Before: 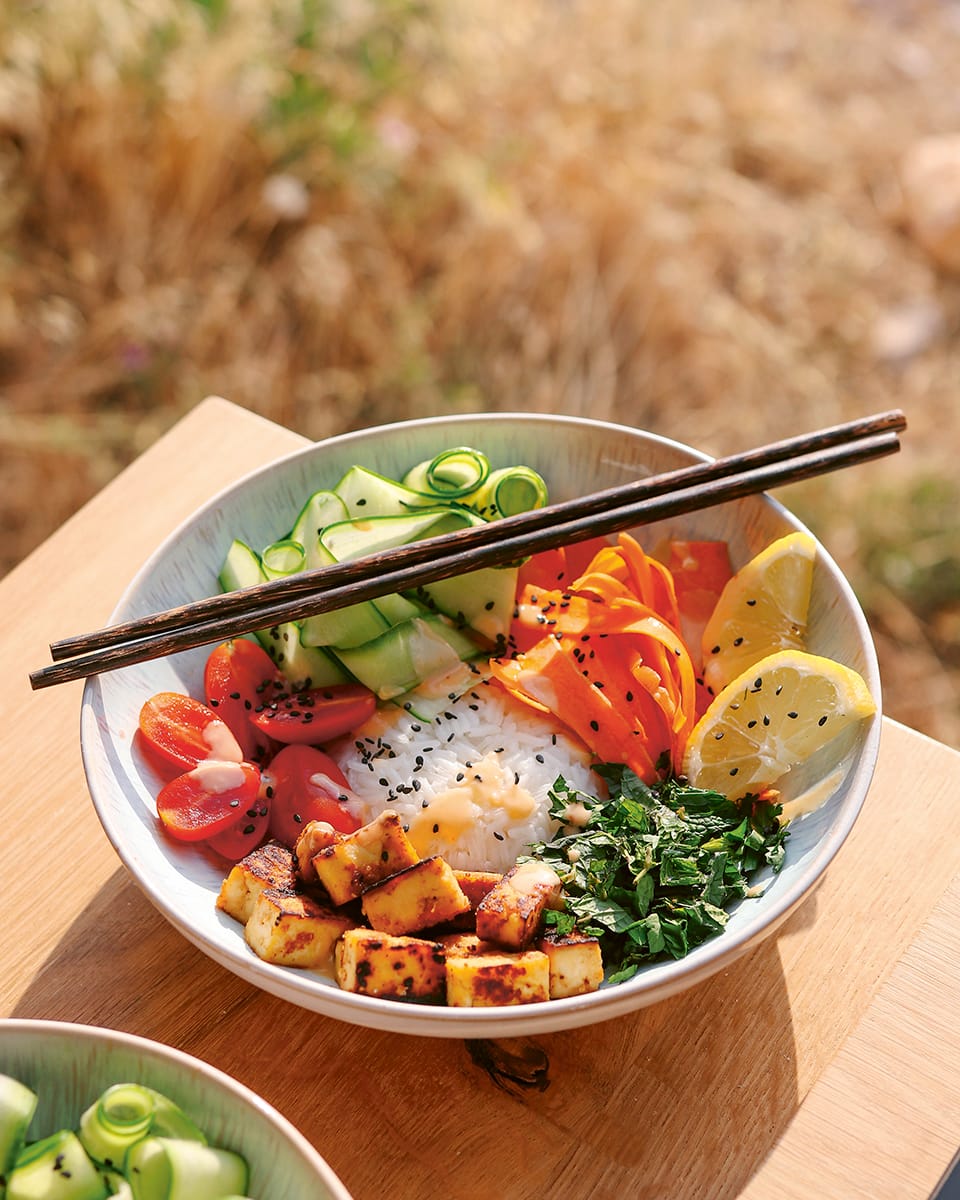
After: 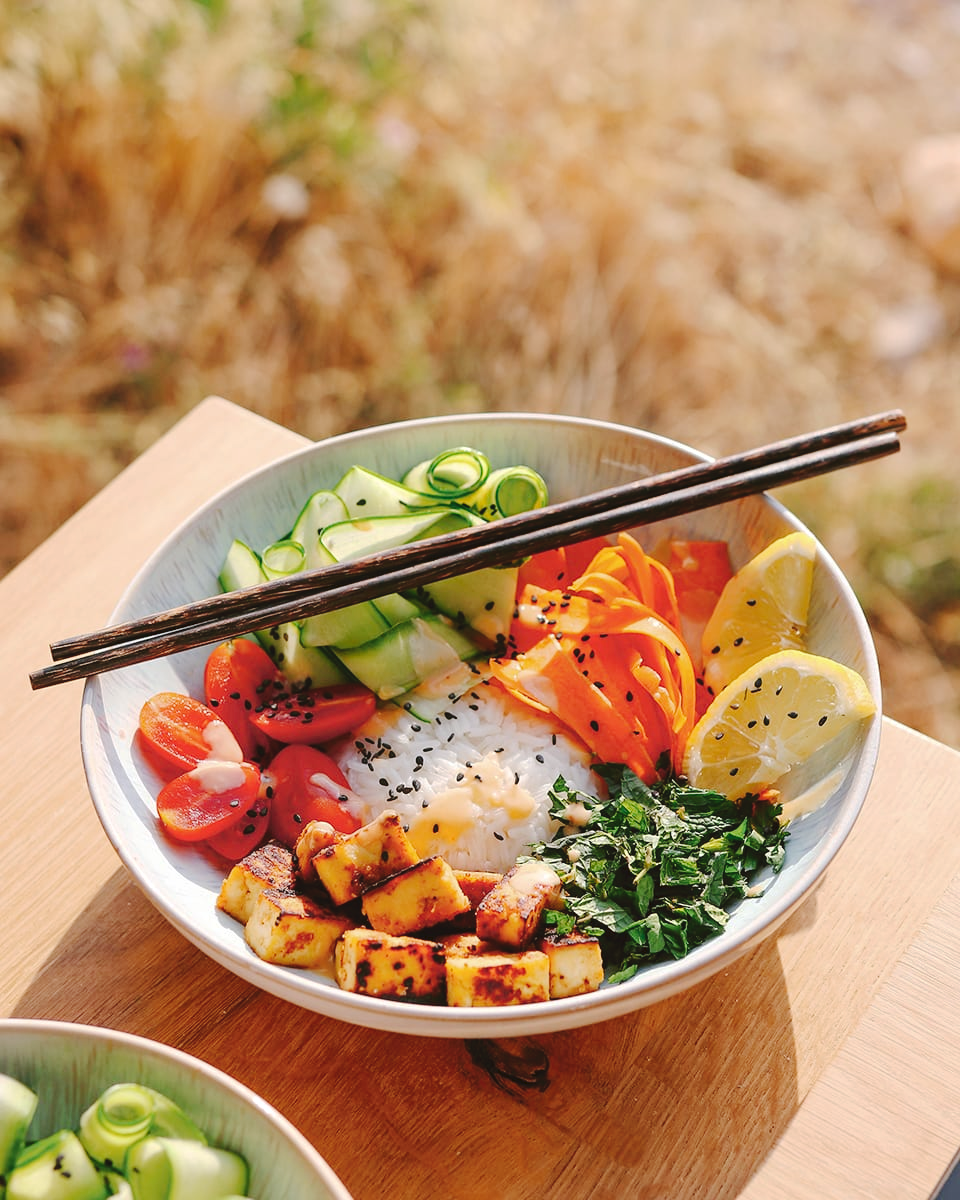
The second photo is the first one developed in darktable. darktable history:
tone curve: curves: ch0 [(0, 0) (0.003, 0.054) (0.011, 0.058) (0.025, 0.069) (0.044, 0.087) (0.069, 0.1) (0.1, 0.123) (0.136, 0.152) (0.177, 0.183) (0.224, 0.234) (0.277, 0.291) (0.335, 0.367) (0.399, 0.441) (0.468, 0.524) (0.543, 0.6) (0.623, 0.673) (0.709, 0.744) (0.801, 0.812) (0.898, 0.89) (1, 1)], preserve colors none
